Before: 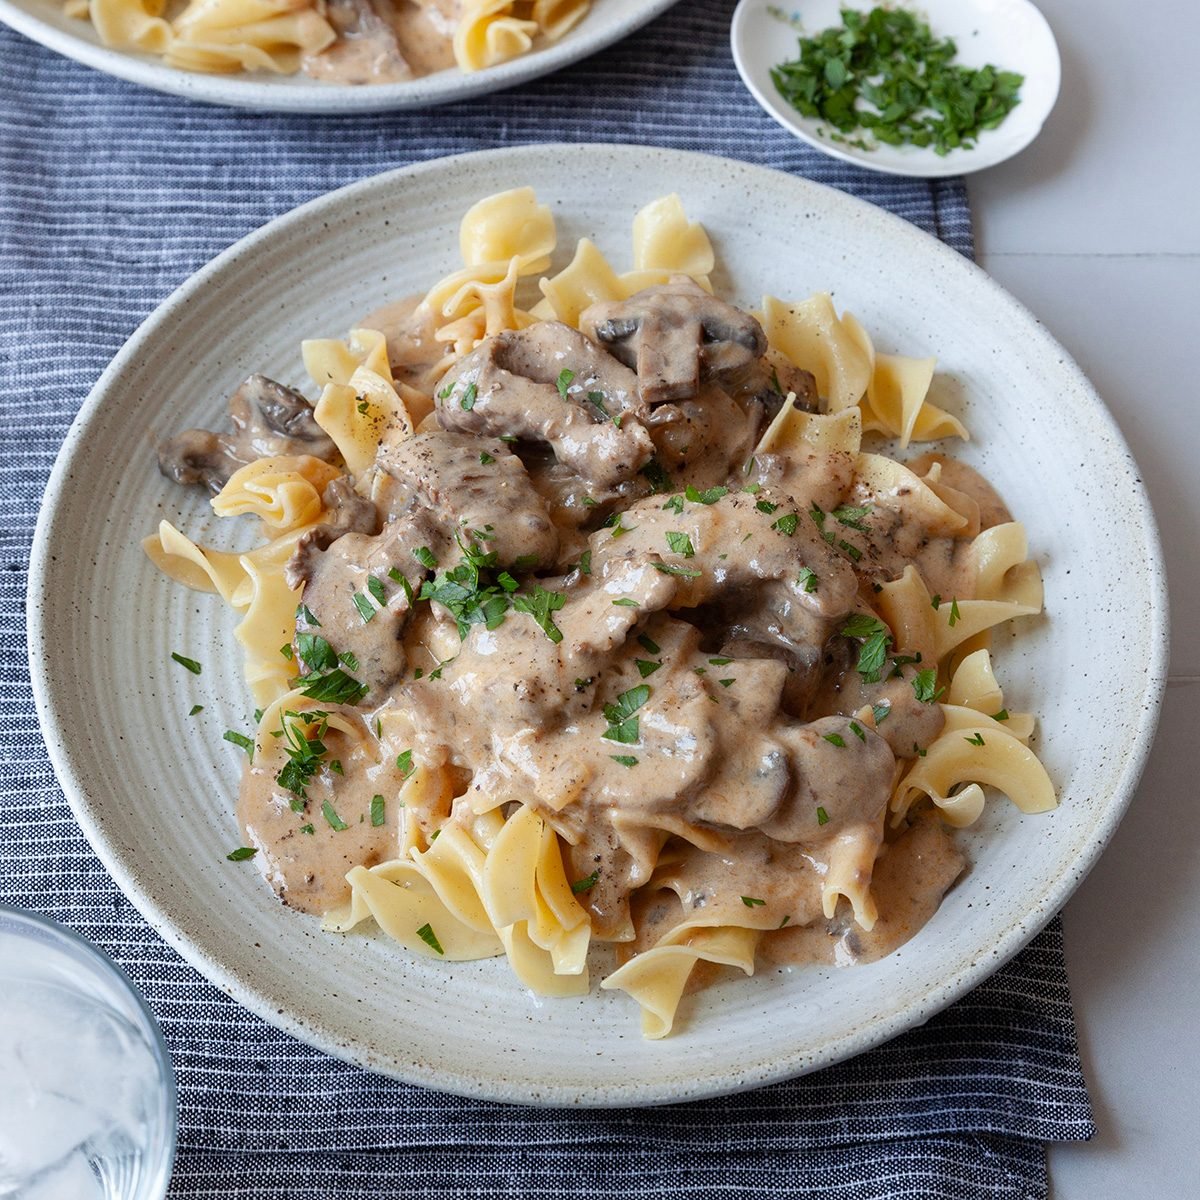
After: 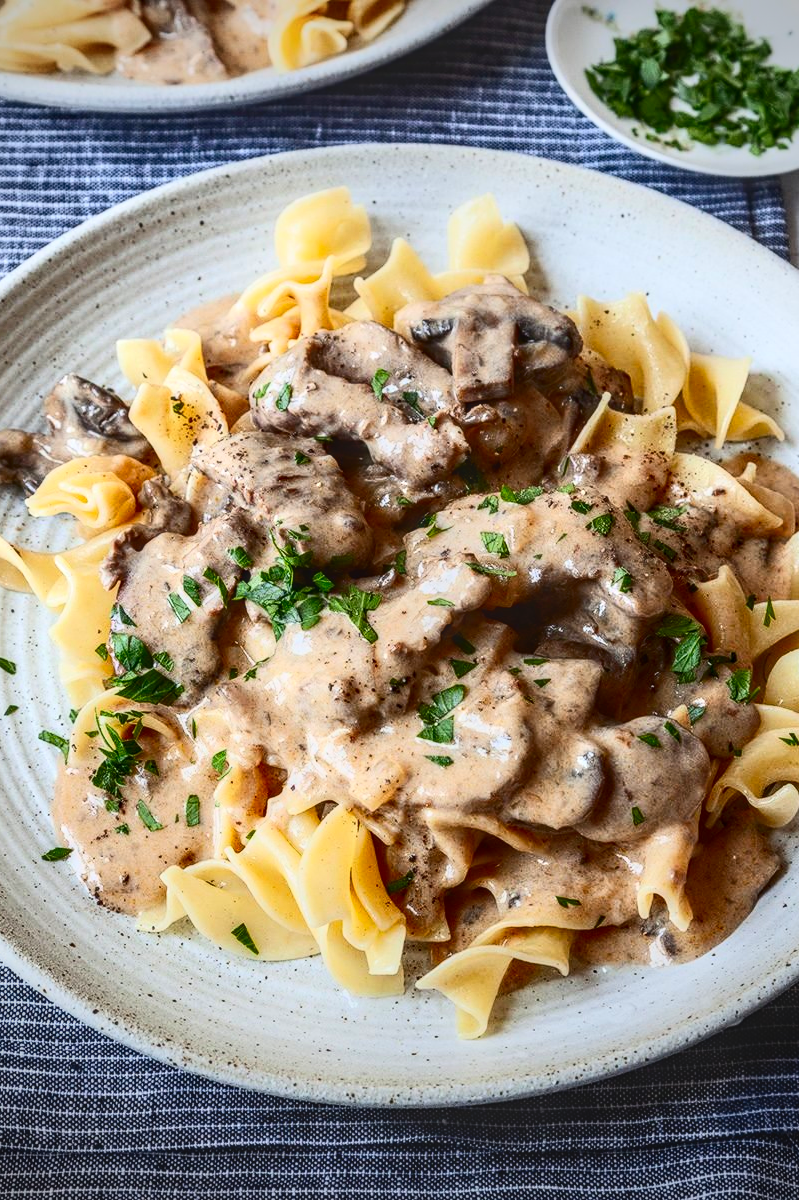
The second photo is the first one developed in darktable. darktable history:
crop and rotate: left 15.482%, right 17.899%
vignetting: brightness -0.576, saturation -0.252
local contrast: highlights 0%, shadows 4%, detail 134%
tone equalizer: smoothing diameter 24.84%, edges refinement/feathering 6.59, preserve details guided filter
contrast brightness saturation: contrast 0.403, brightness 0.04, saturation 0.258
